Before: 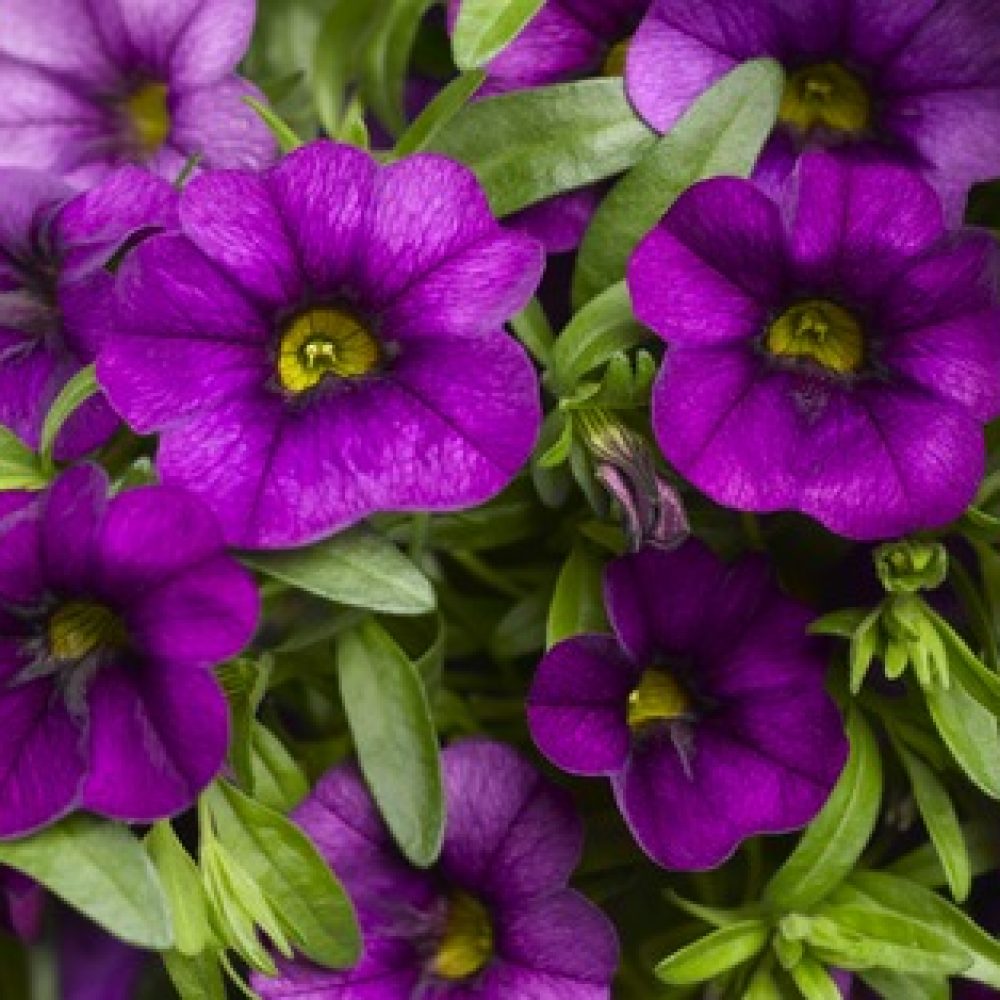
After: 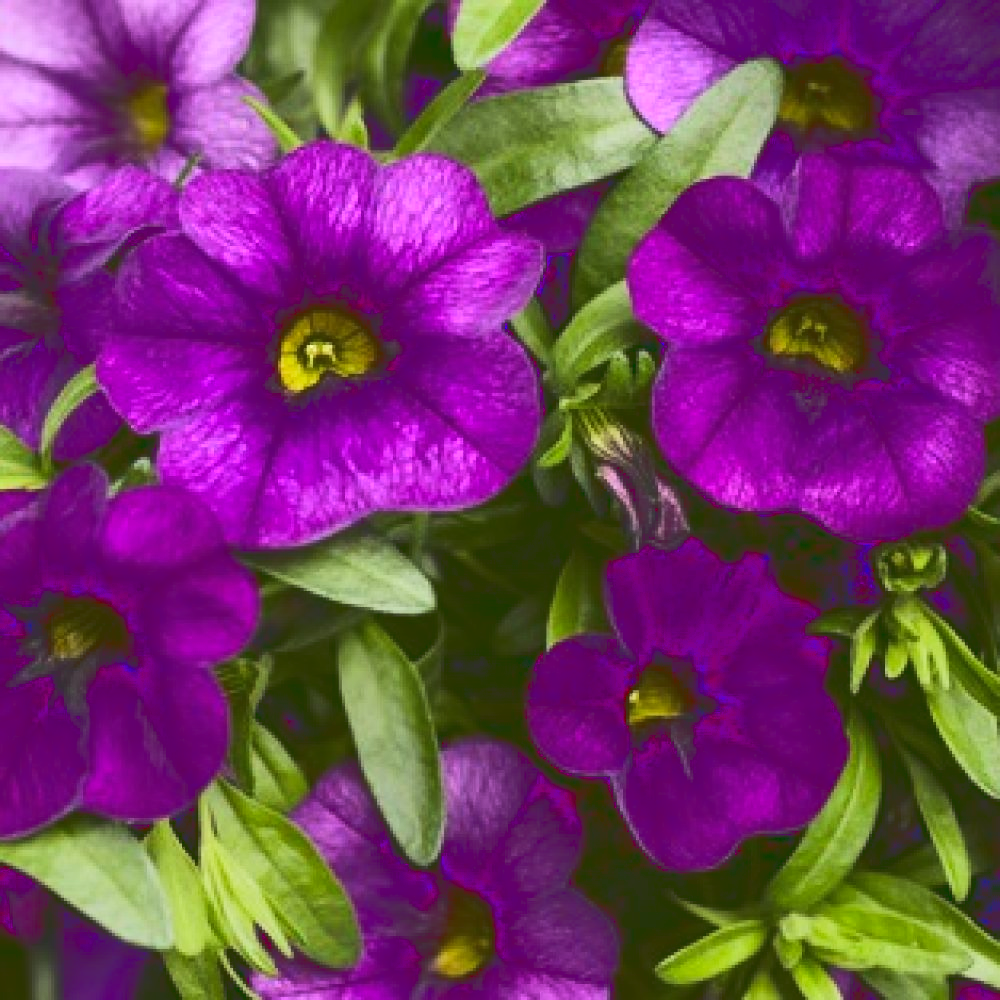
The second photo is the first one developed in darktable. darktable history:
tone curve: curves: ch0 [(0, 0) (0.003, 0.19) (0.011, 0.192) (0.025, 0.192) (0.044, 0.194) (0.069, 0.196) (0.1, 0.197) (0.136, 0.198) (0.177, 0.216) (0.224, 0.236) (0.277, 0.269) (0.335, 0.331) (0.399, 0.418) (0.468, 0.515) (0.543, 0.621) (0.623, 0.725) (0.709, 0.804) (0.801, 0.859) (0.898, 0.913) (1, 1)], color space Lab, linked channels, preserve colors none
